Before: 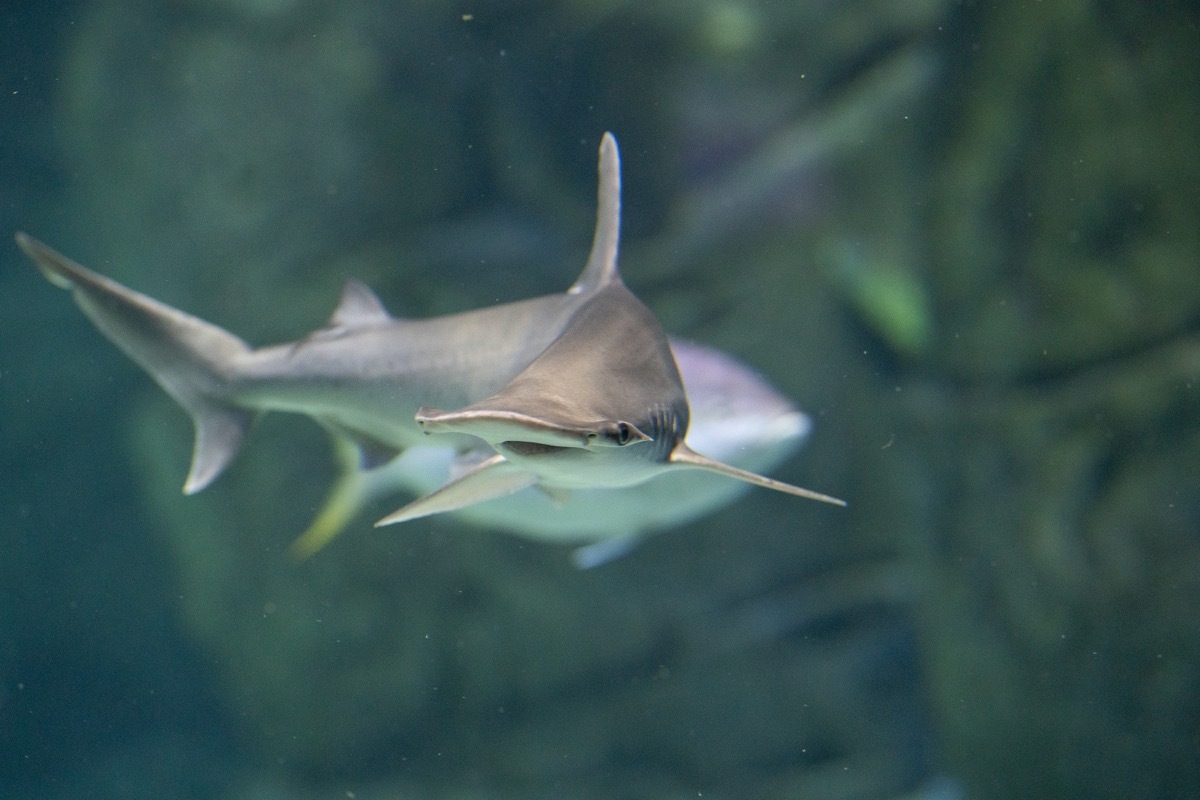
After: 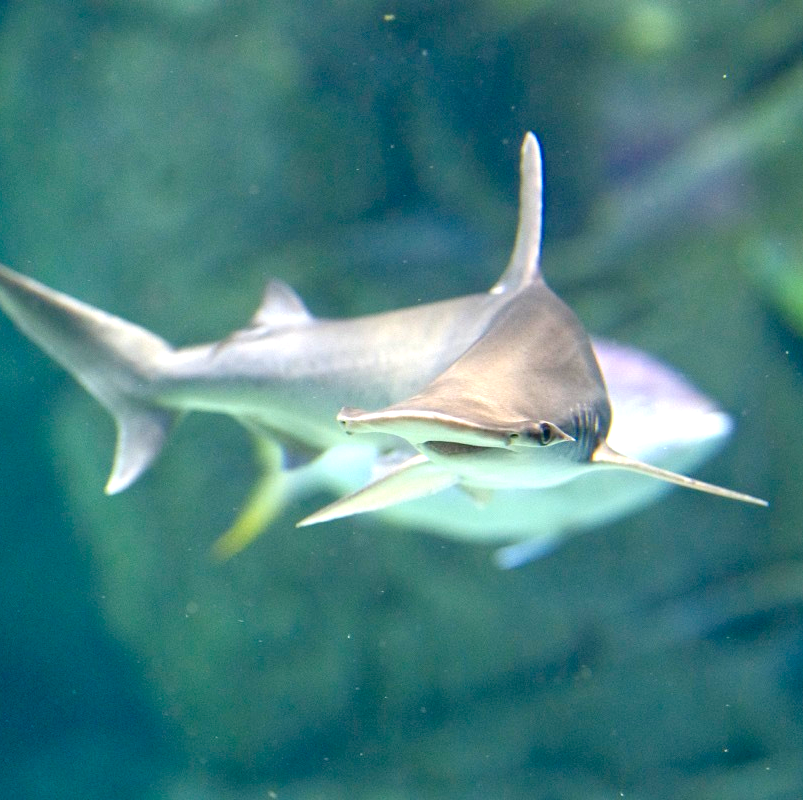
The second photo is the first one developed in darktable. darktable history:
crop and rotate: left 6.545%, right 26.513%
exposure: black level correction 0, exposure 1.095 EV, compensate exposure bias true, compensate highlight preservation false
color balance rgb: global offset › luminance 0.223%, linear chroma grading › shadows 31.891%, linear chroma grading › global chroma -1.568%, linear chroma grading › mid-tones 4.072%, perceptual saturation grading › global saturation 17.178%, global vibrance 10.217%, saturation formula JzAzBz (2021)
